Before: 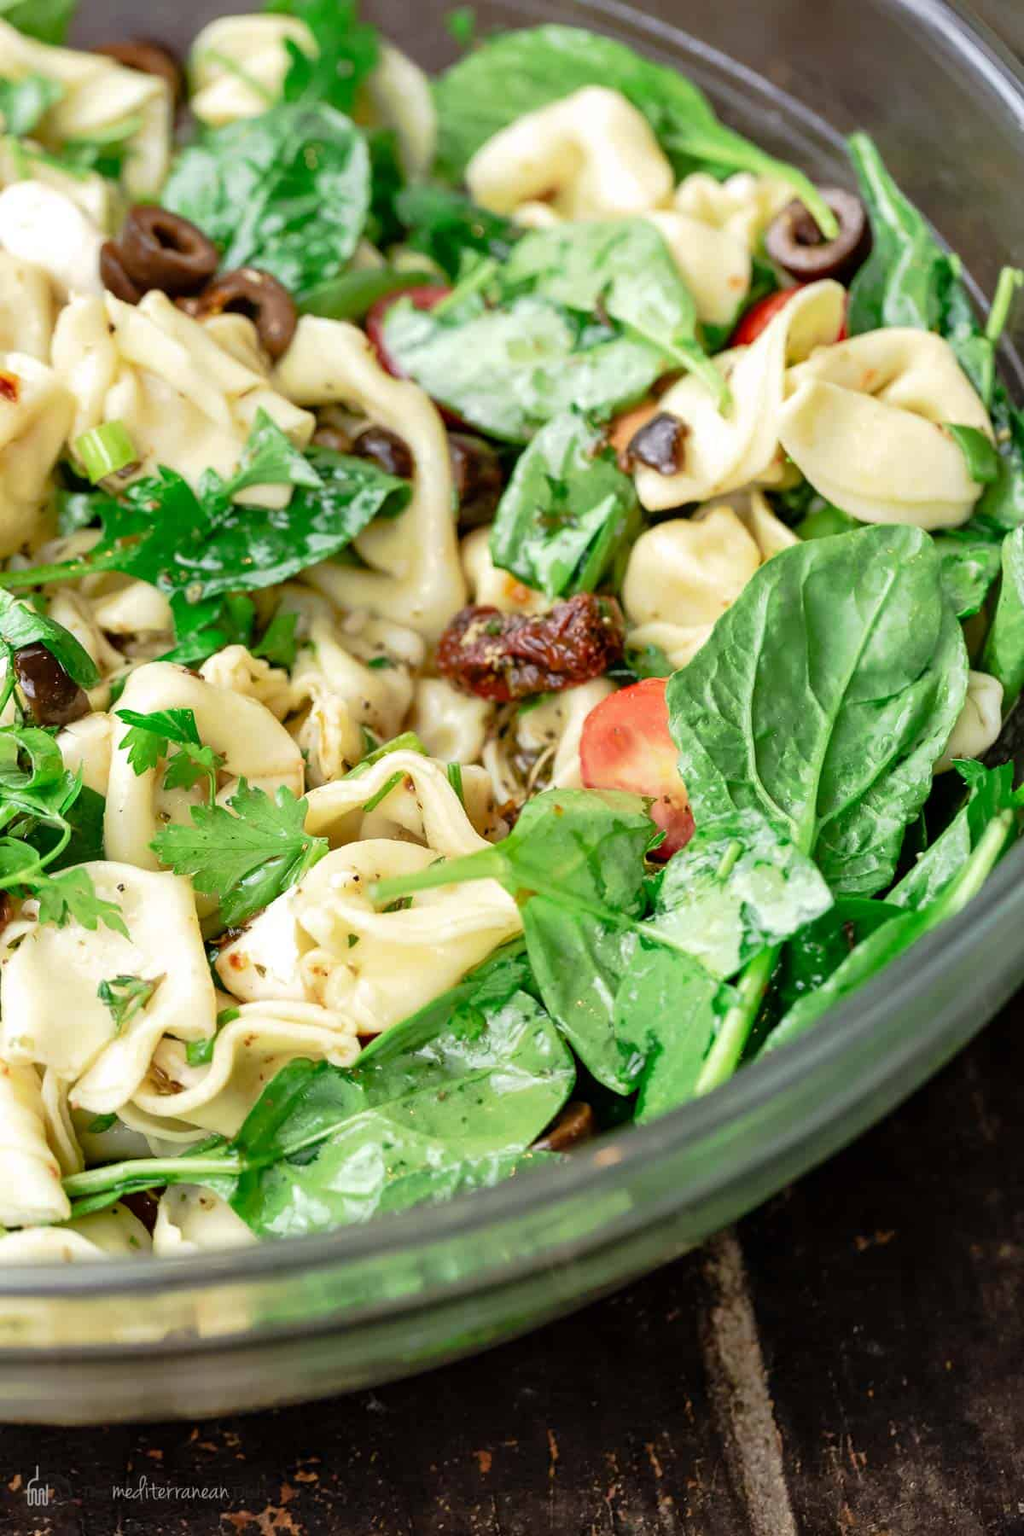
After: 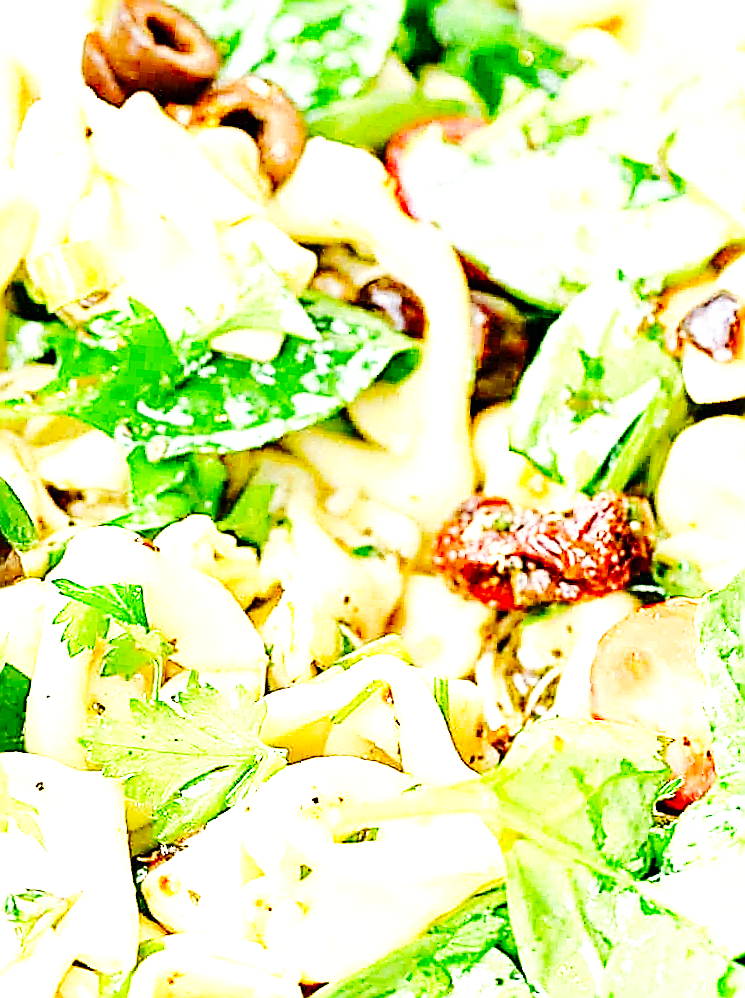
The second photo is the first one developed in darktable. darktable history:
crop and rotate: angle -5.21°, left 2.046%, top 6.766%, right 27.646%, bottom 30.444%
haze removal: strength 0.3, distance 0.249, compatibility mode true
exposure: exposure 1.204 EV, compensate highlight preservation false
base curve: curves: ch0 [(0, 0) (0, 0) (0.002, 0.001) (0.008, 0.003) (0.019, 0.011) (0.037, 0.037) (0.064, 0.11) (0.102, 0.232) (0.152, 0.379) (0.216, 0.524) (0.296, 0.665) (0.394, 0.789) (0.512, 0.881) (0.651, 0.945) (0.813, 0.986) (1, 1)], preserve colors none
sharpen: amount 1.872
